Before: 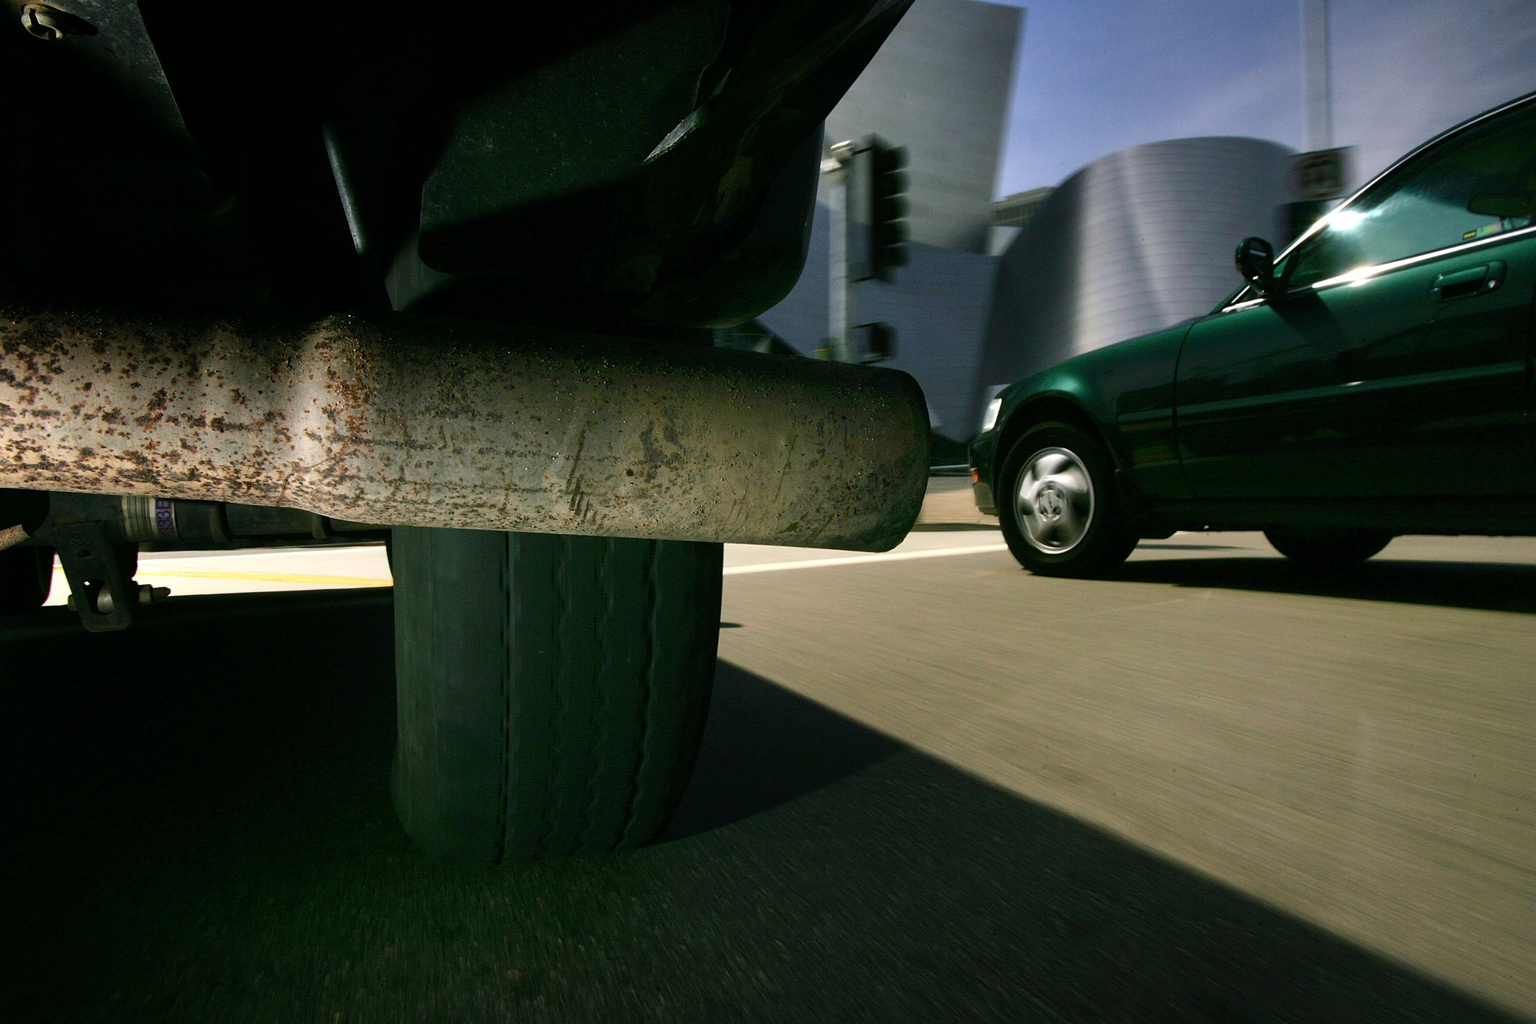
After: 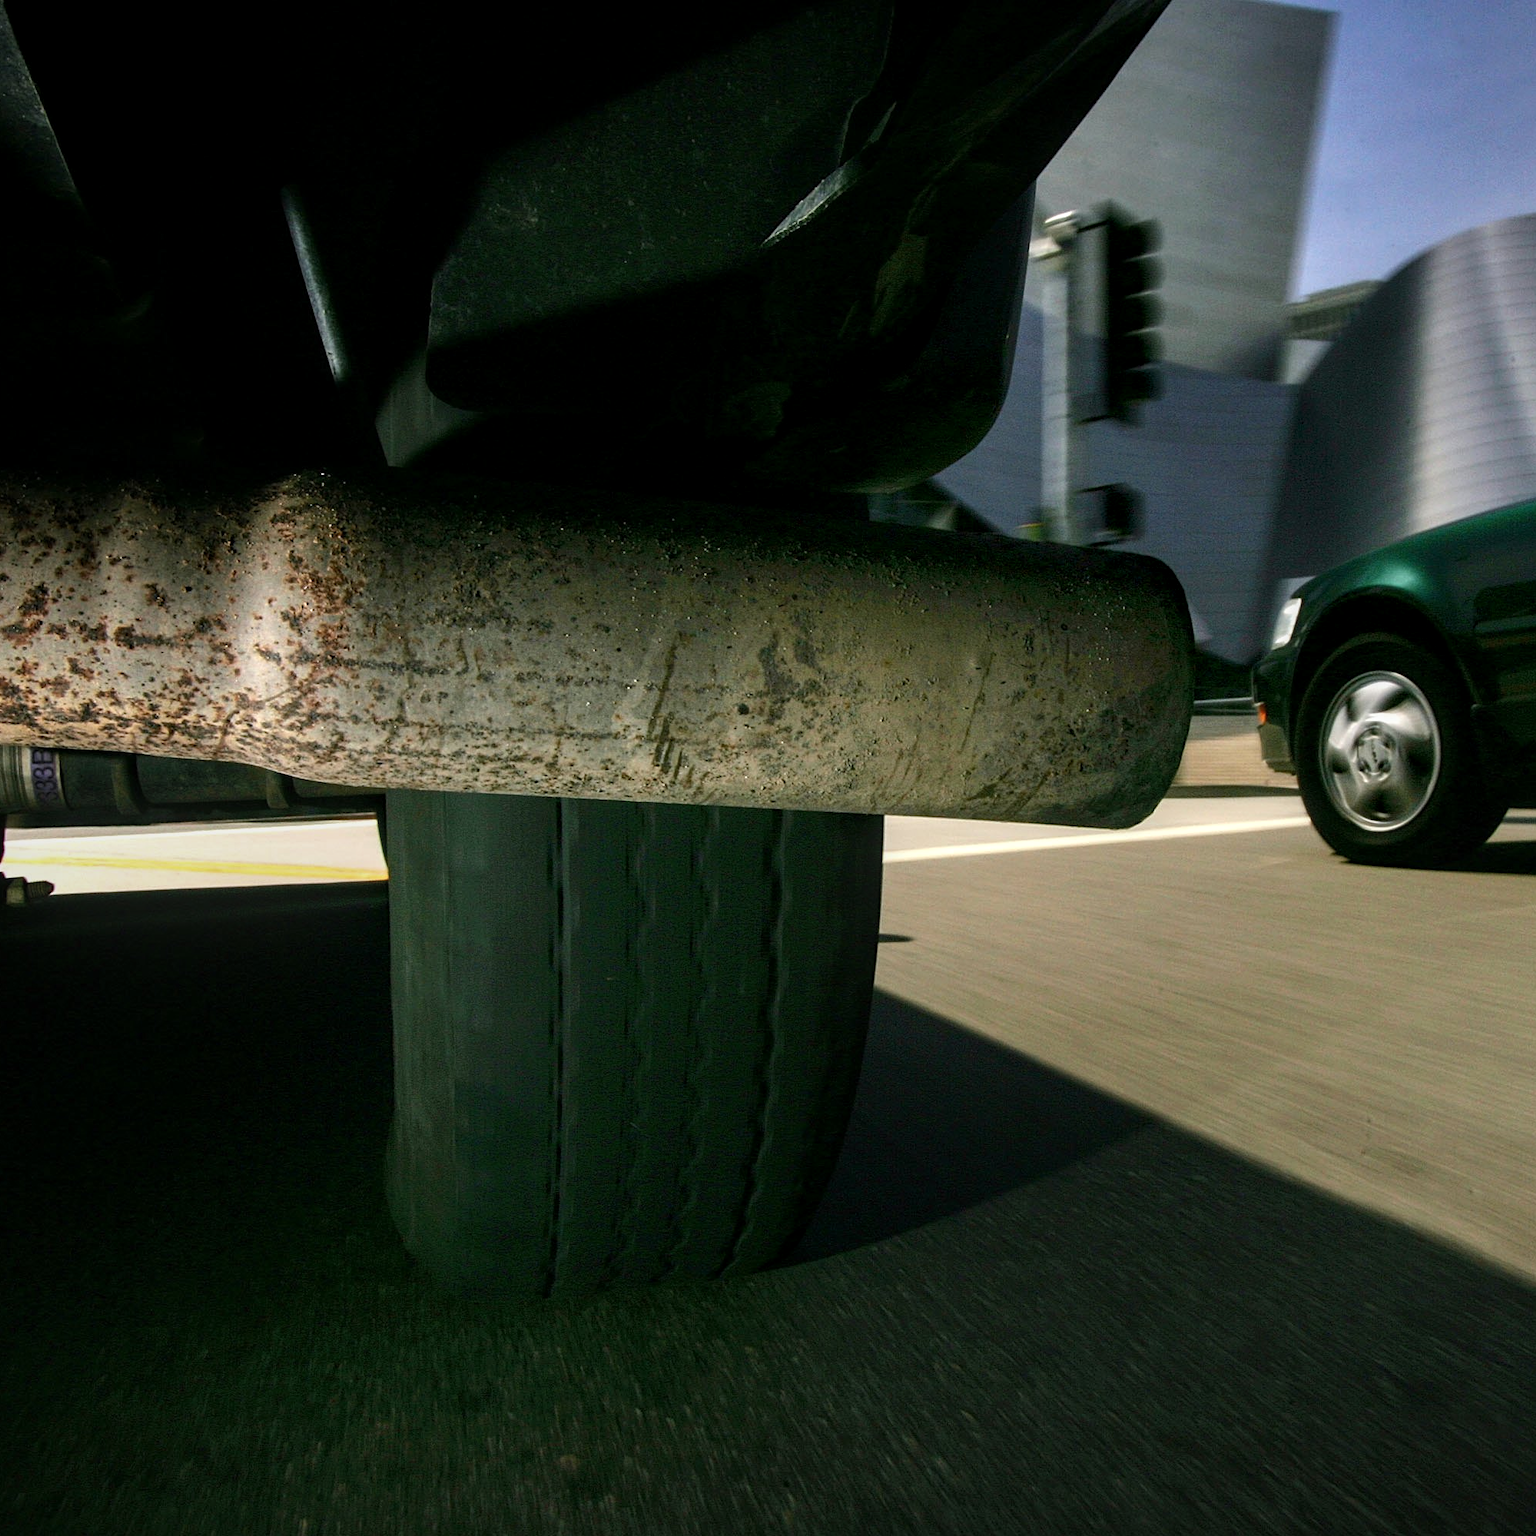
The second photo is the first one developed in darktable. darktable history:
crop and rotate: left 8.786%, right 24.548%
local contrast: on, module defaults
